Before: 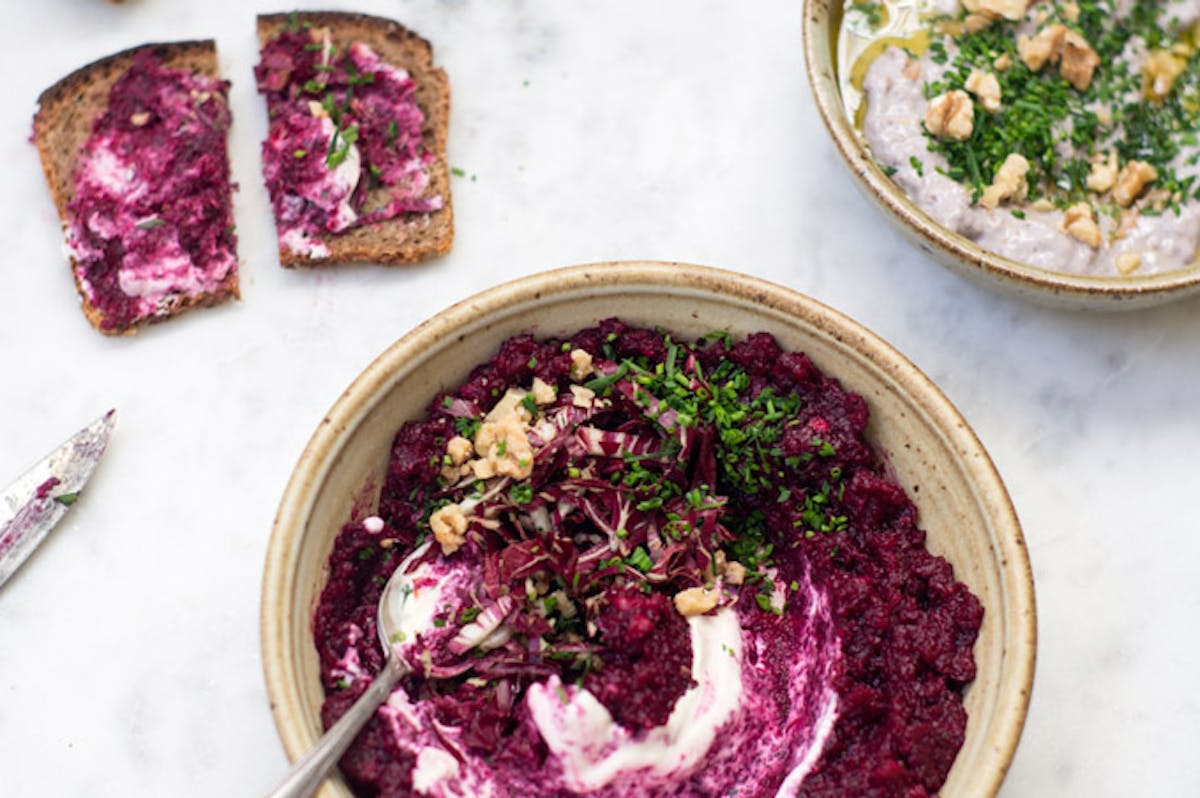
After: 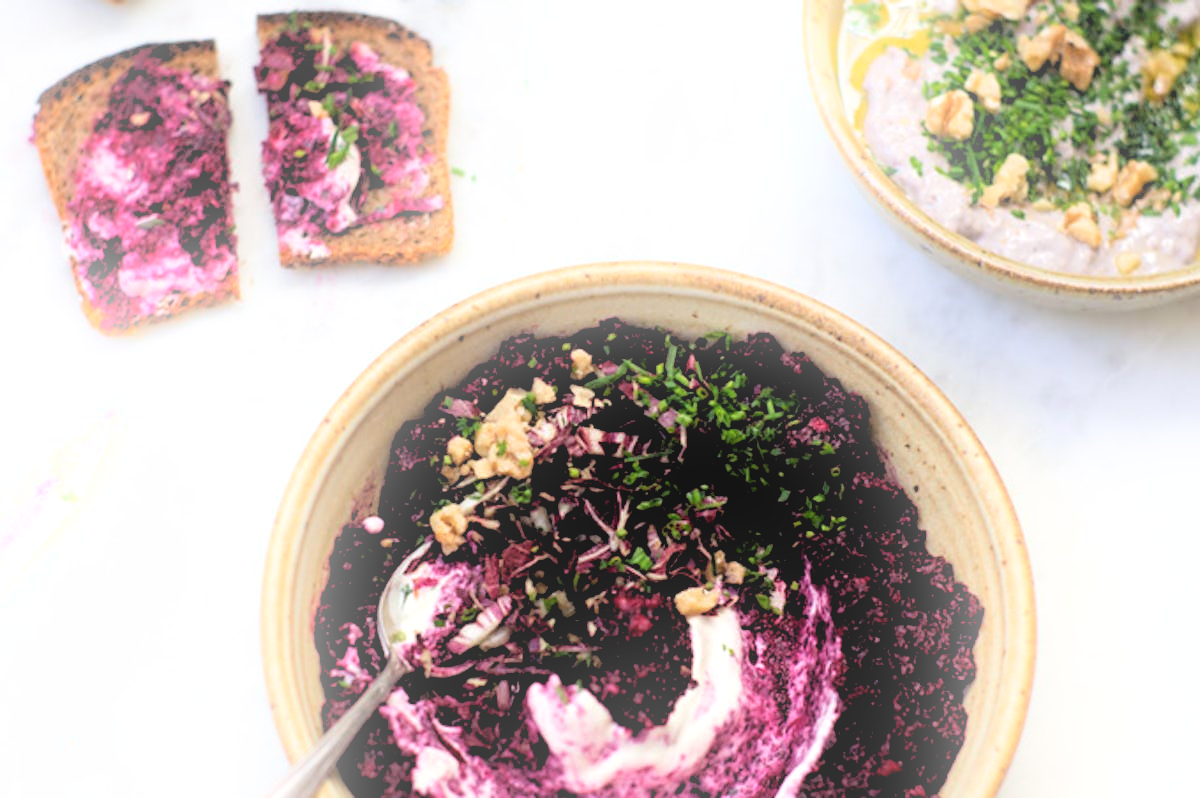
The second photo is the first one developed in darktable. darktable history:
bloom: on, module defaults
rgb levels: levels [[0.034, 0.472, 0.904], [0, 0.5, 1], [0, 0.5, 1]]
